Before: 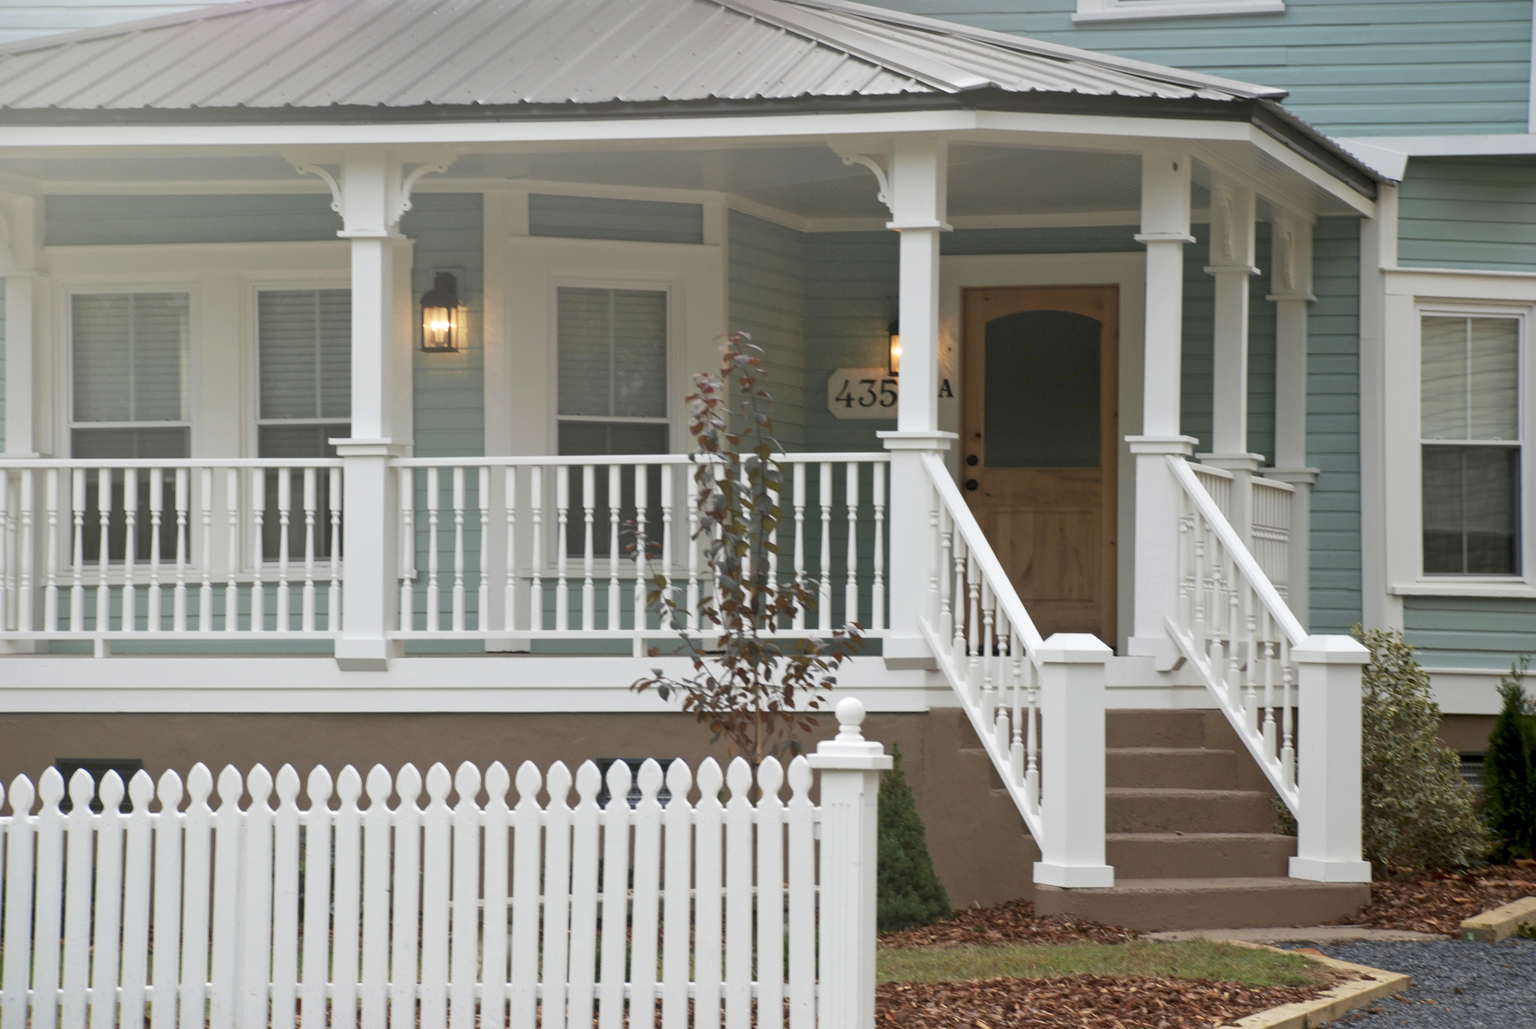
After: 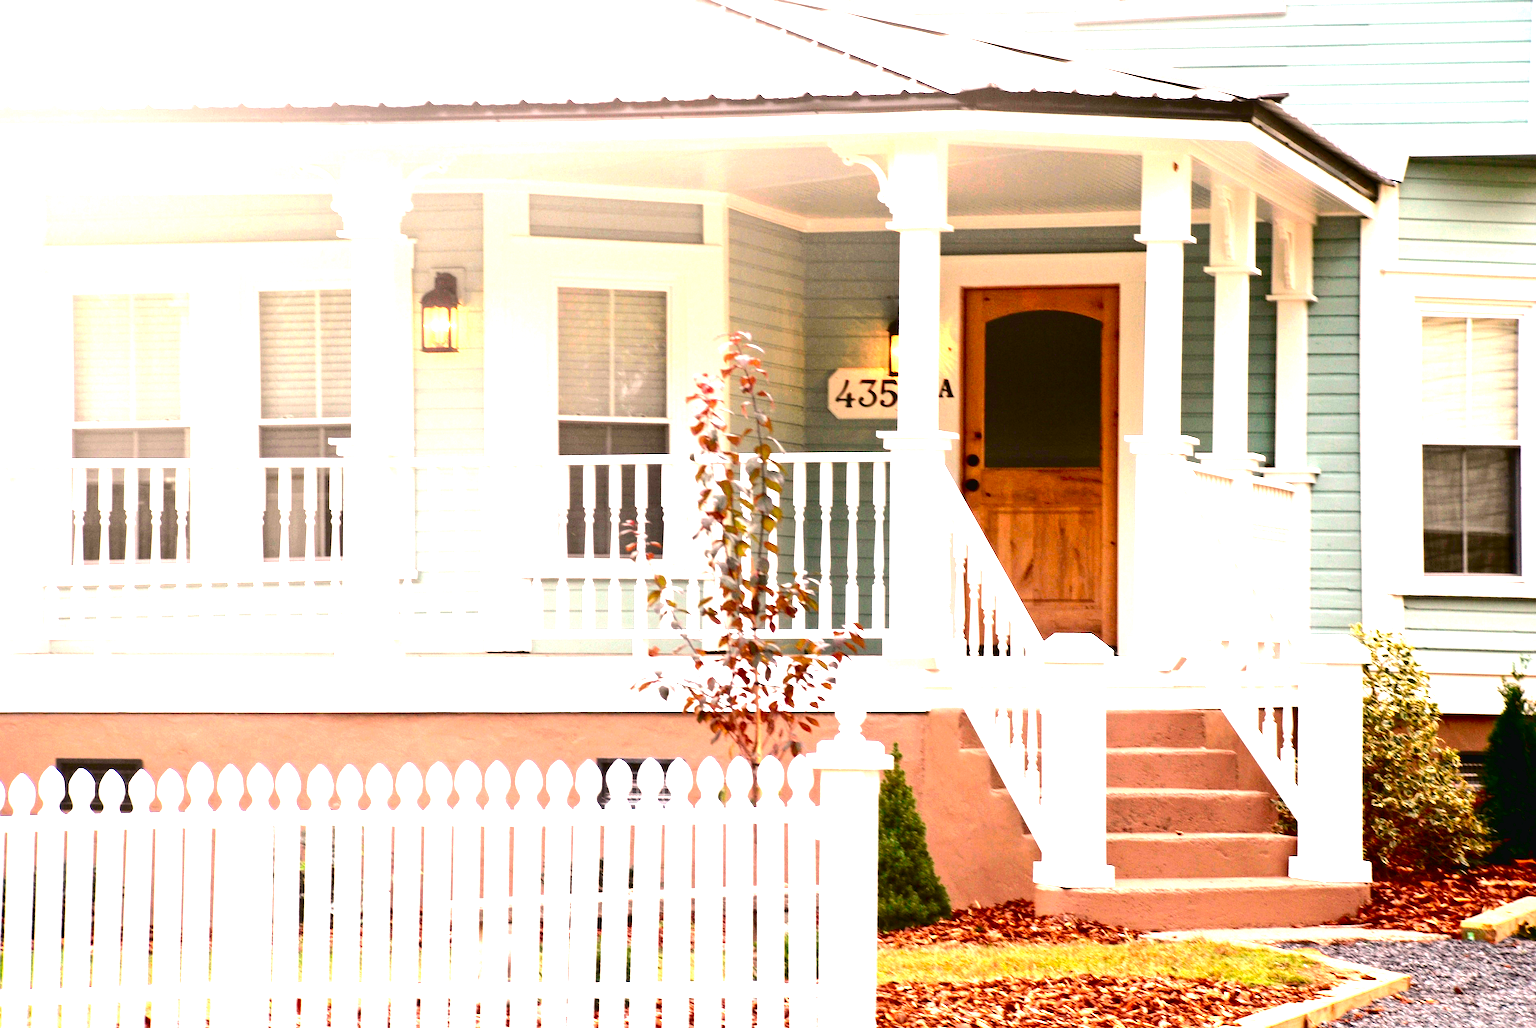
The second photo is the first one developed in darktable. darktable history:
levels: levels [0, 0.281, 0.562]
white balance: red 1.127, blue 0.943
exposure: black level correction 0.009, compensate highlight preservation false
tone curve: curves: ch0 [(0, 0.014) (0.17, 0.099) (0.398, 0.423) (0.728, 0.808) (0.877, 0.91) (0.99, 0.955)]; ch1 [(0, 0) (0.377, 0.325) (0.493, 0.491) (0.505, 0.504) (0.515, 0.515) (0.554, 0.575) (0.623, 0.643) (0.701, 0.718) (1, 1)]; ch2 [(0, 0) (0.423, 0.453) (0.481, 0.485) (0.501, 0.501) (0.531, 0.527) (0.586, 0.597) (0.663, 0.706) (0.717, 0.753) (1, 0.991)], color space Lab, independent channels
